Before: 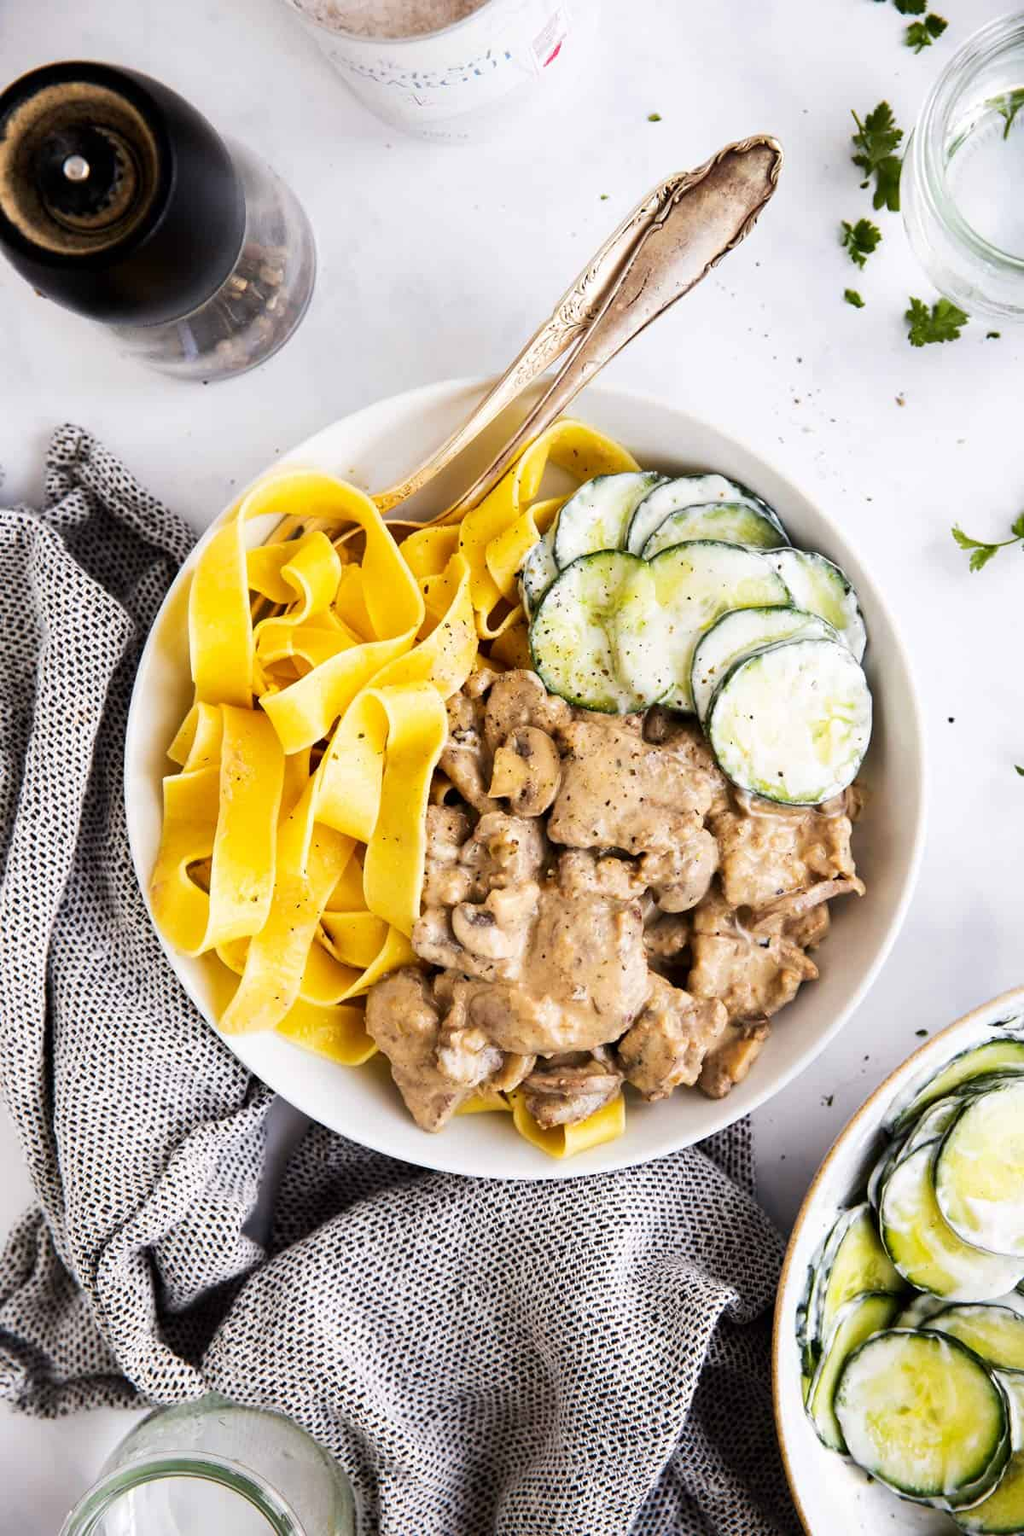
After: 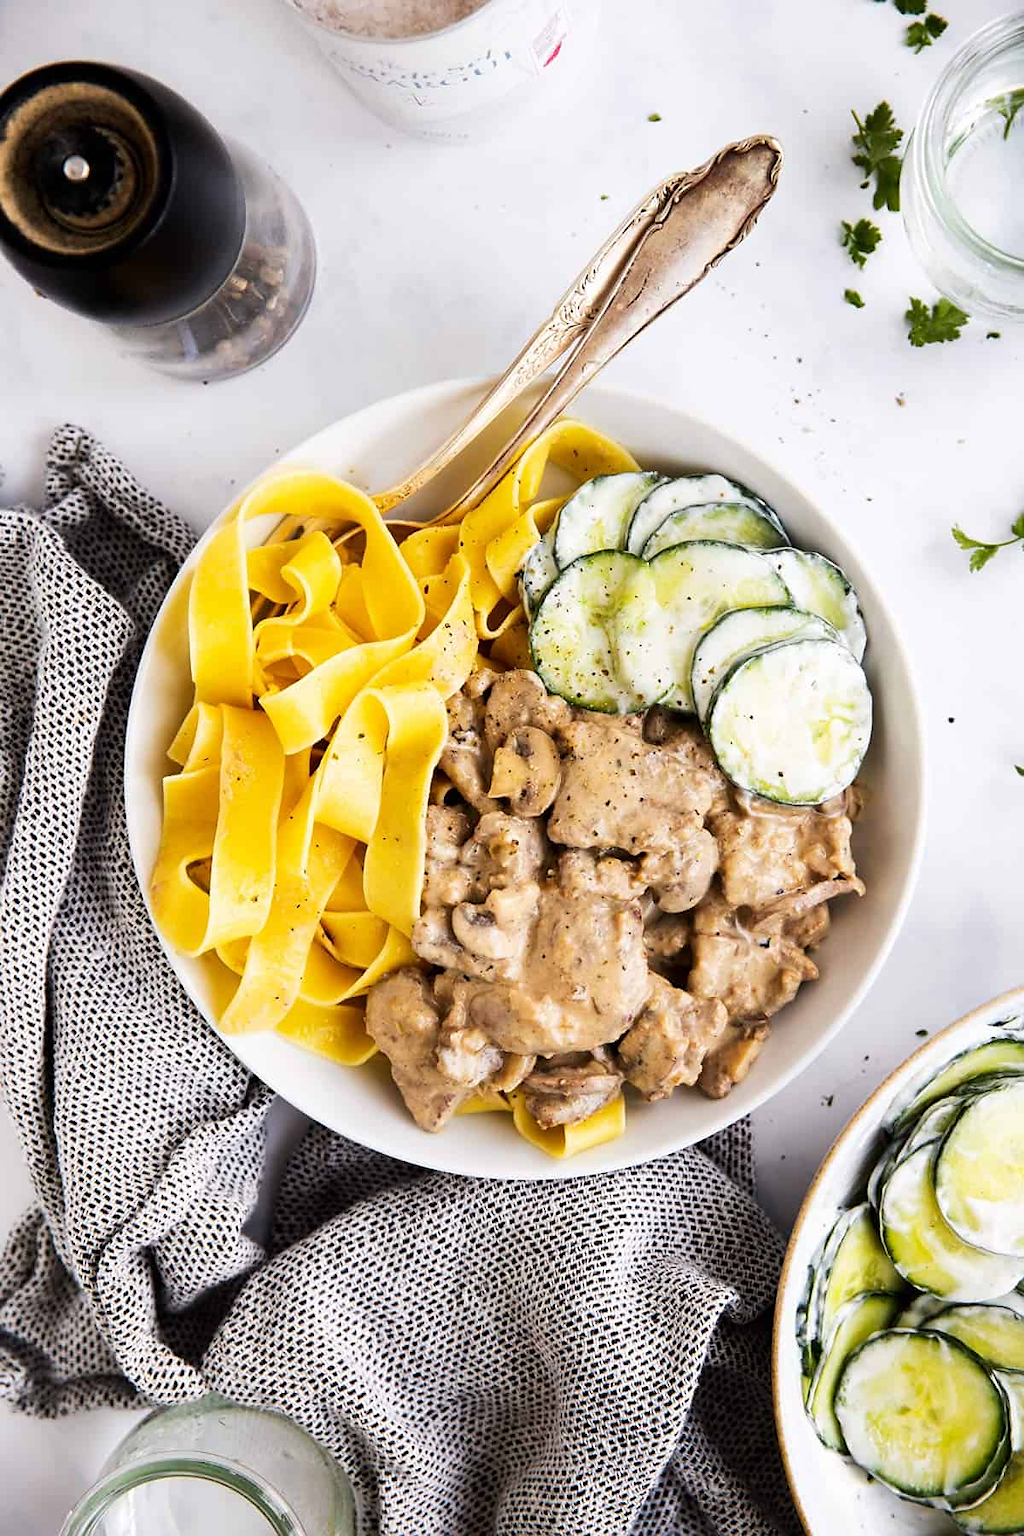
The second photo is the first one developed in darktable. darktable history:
sharpen: radius 1.454, amount 0.408, threshold 1.396
